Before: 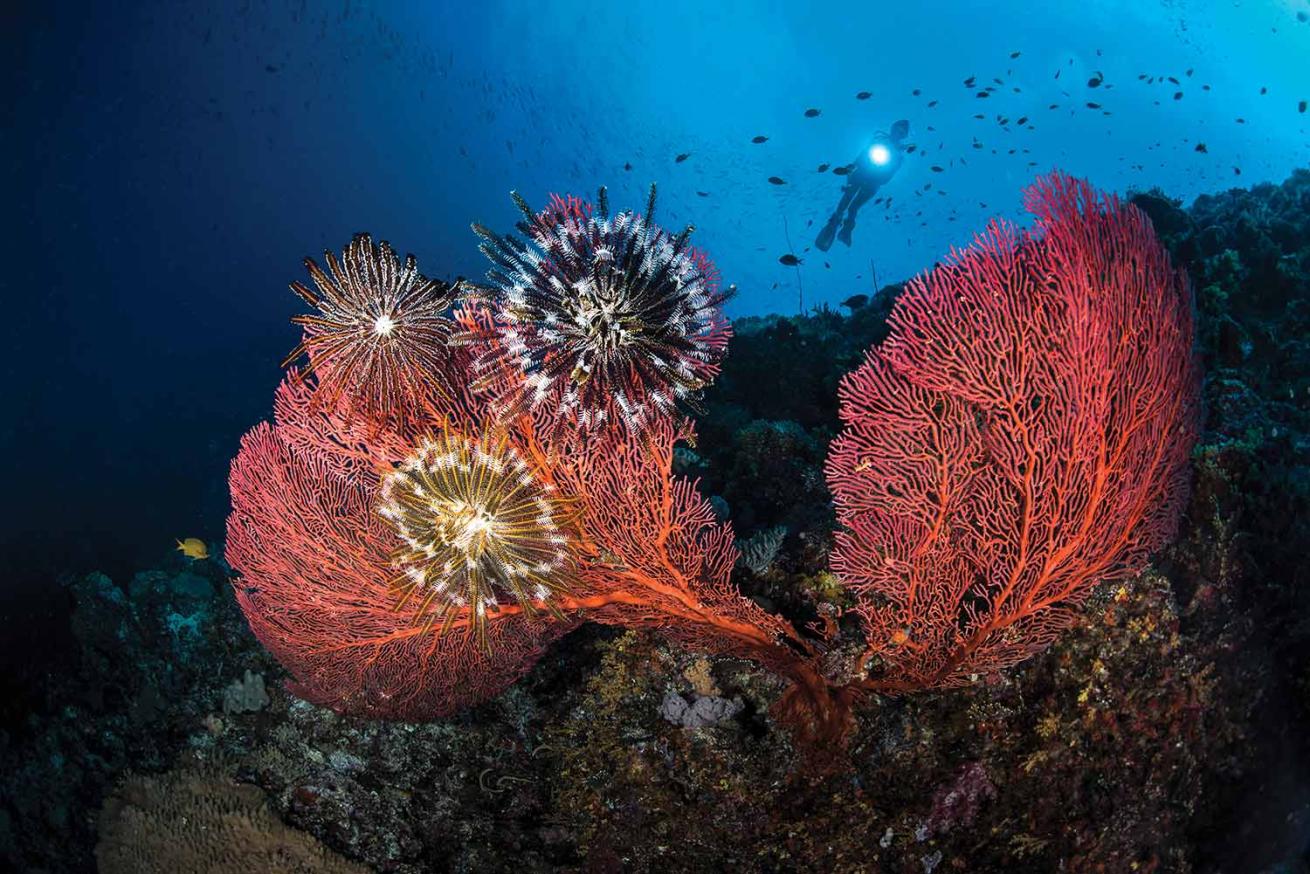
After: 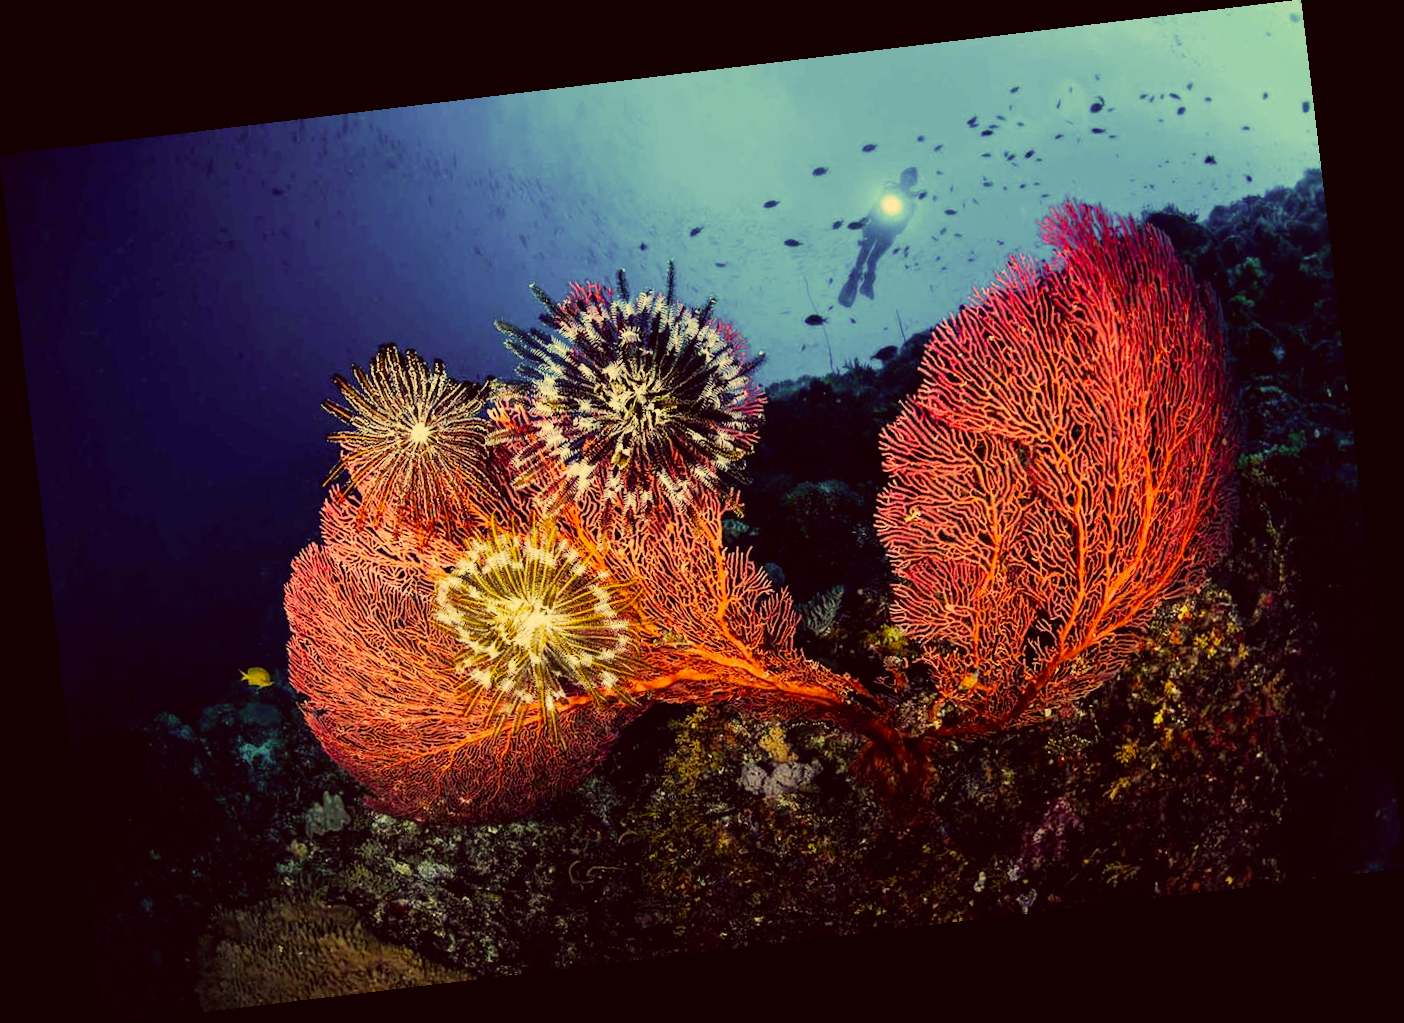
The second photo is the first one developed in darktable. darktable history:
exposure: black level correction 0, exposure 0.5 EV, compensate exposure bias true, compensate highlight preservation false
color correction: highlights a* -0.482, highlights b* 40, shadows a* 9.8, shadows b* -0.161
rotate and perspective: rotation -6.83°, automatic cropping off
sigmoid: contrast 1.7, skew -0.2, preserve hue 0%, red attenuation 0.1, red rotation 0.035, green attenuation 0.1, green rotation -0.017, blue attenuation 0.15, blue rotation -0.052, base primaries Rec2020
